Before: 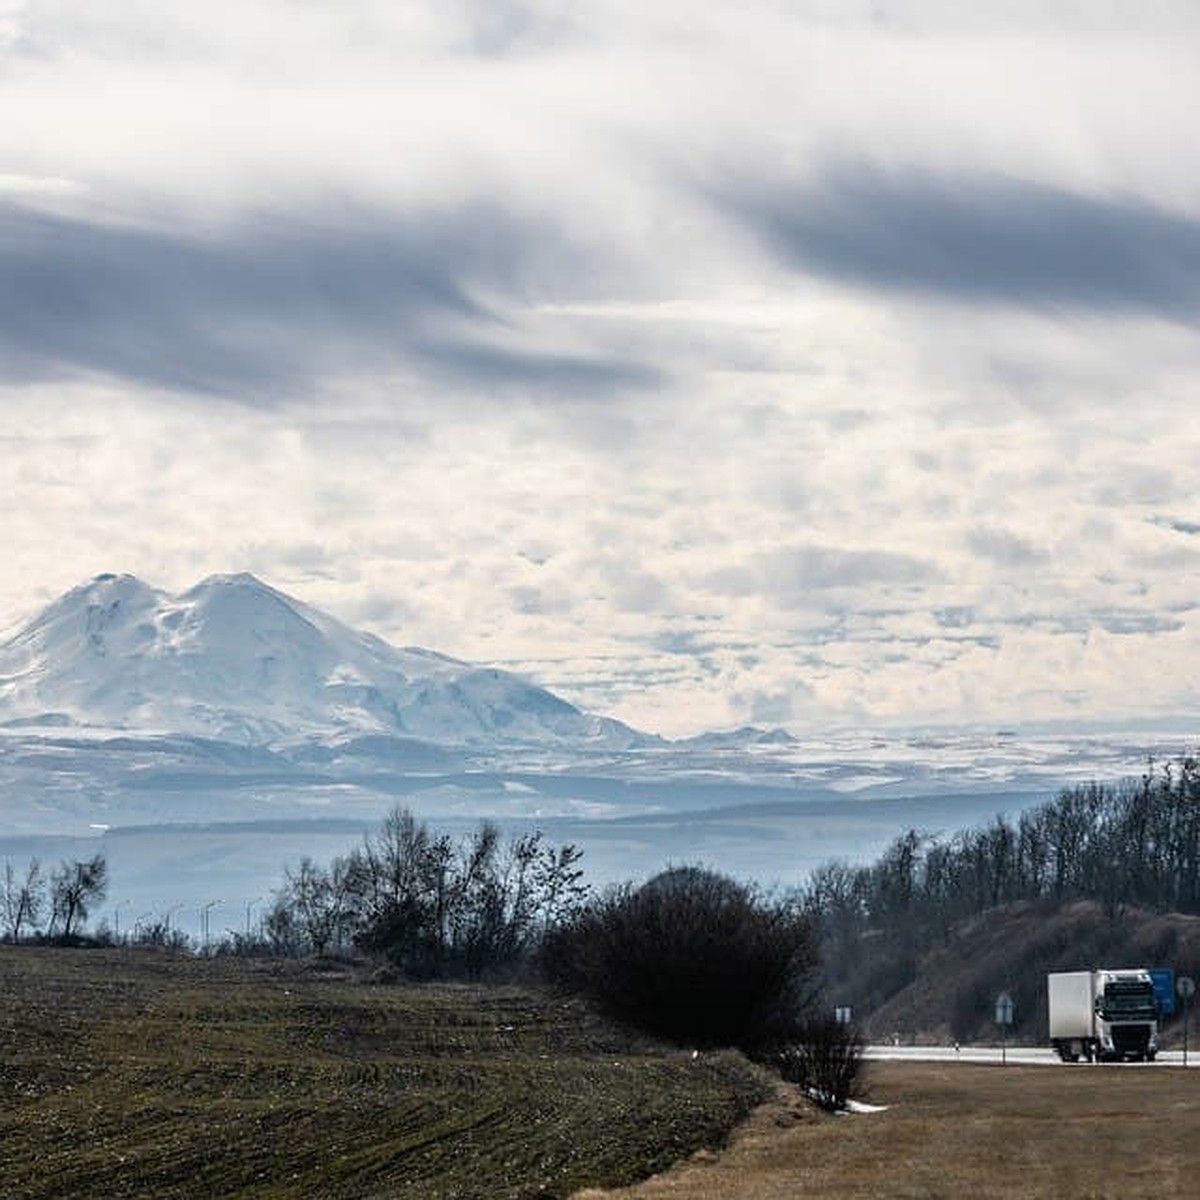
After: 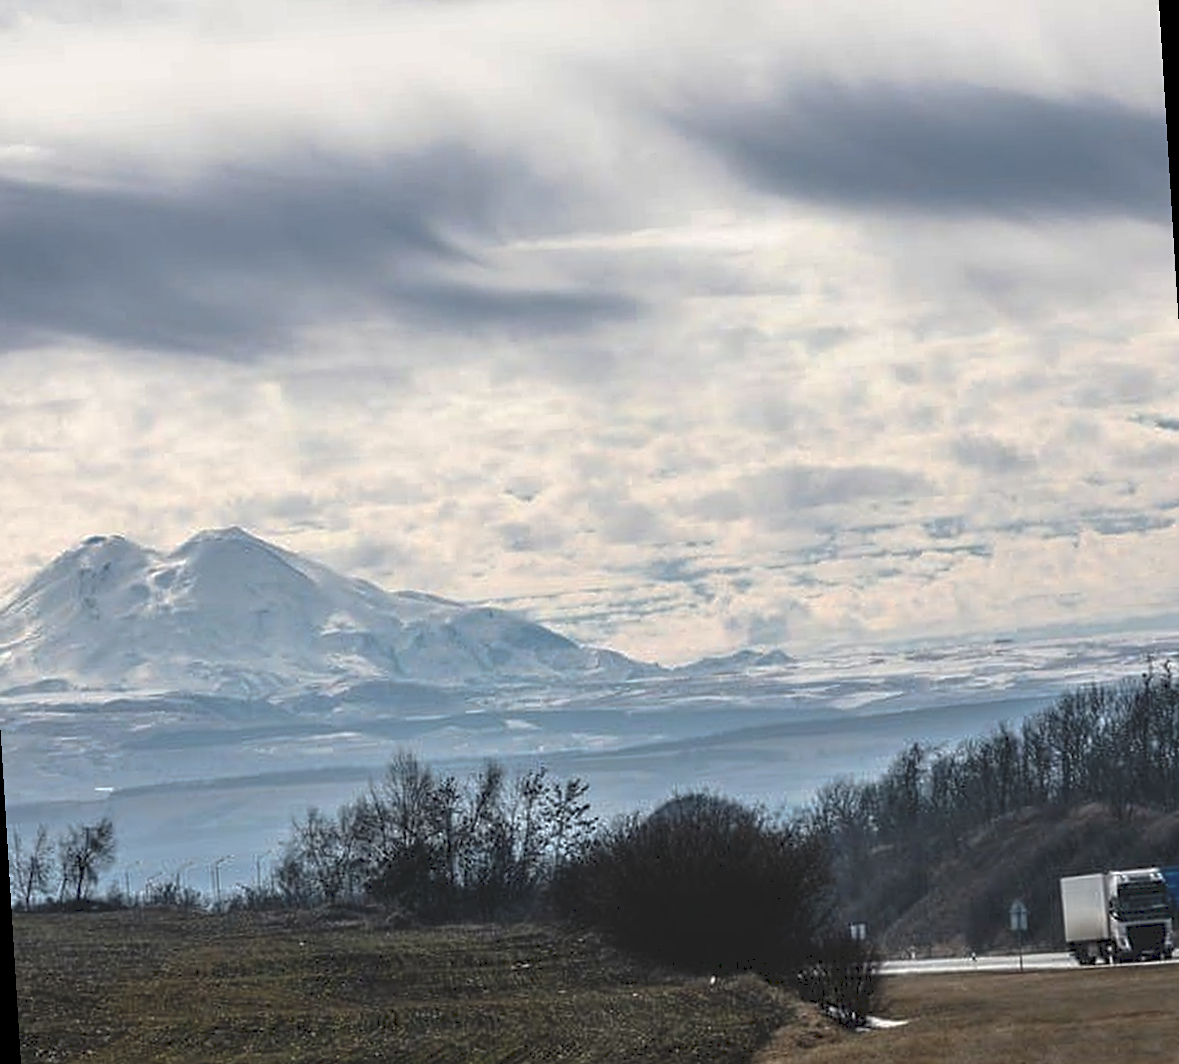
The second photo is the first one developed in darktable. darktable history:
sharpen: amount 0.2
rotate and perspective: rotation -3.52°, crop left 0.036, crop right 0.964, crop top 0.081, crop bottom 0.919
tone curve: curves: ch0 [(0, 0) (0.003, 0.126) (0.011, 0.129) (0.025, 0.133) (0.044, 0.143) (0.069, 0.155) (0.1, 0.17) (0.136, 0.189) (0.177, 0.217) (0.224, 0.25) (0.277, 0.293) (0.335, 0.346) (0.399, 0.398) (0.468, 0.456) (0.543, 0.517) (0.623, 0.583) (0.709, 0.659) (0.801, 0.756) (0.898, 0.856) (1, 1)], preserve colors none
